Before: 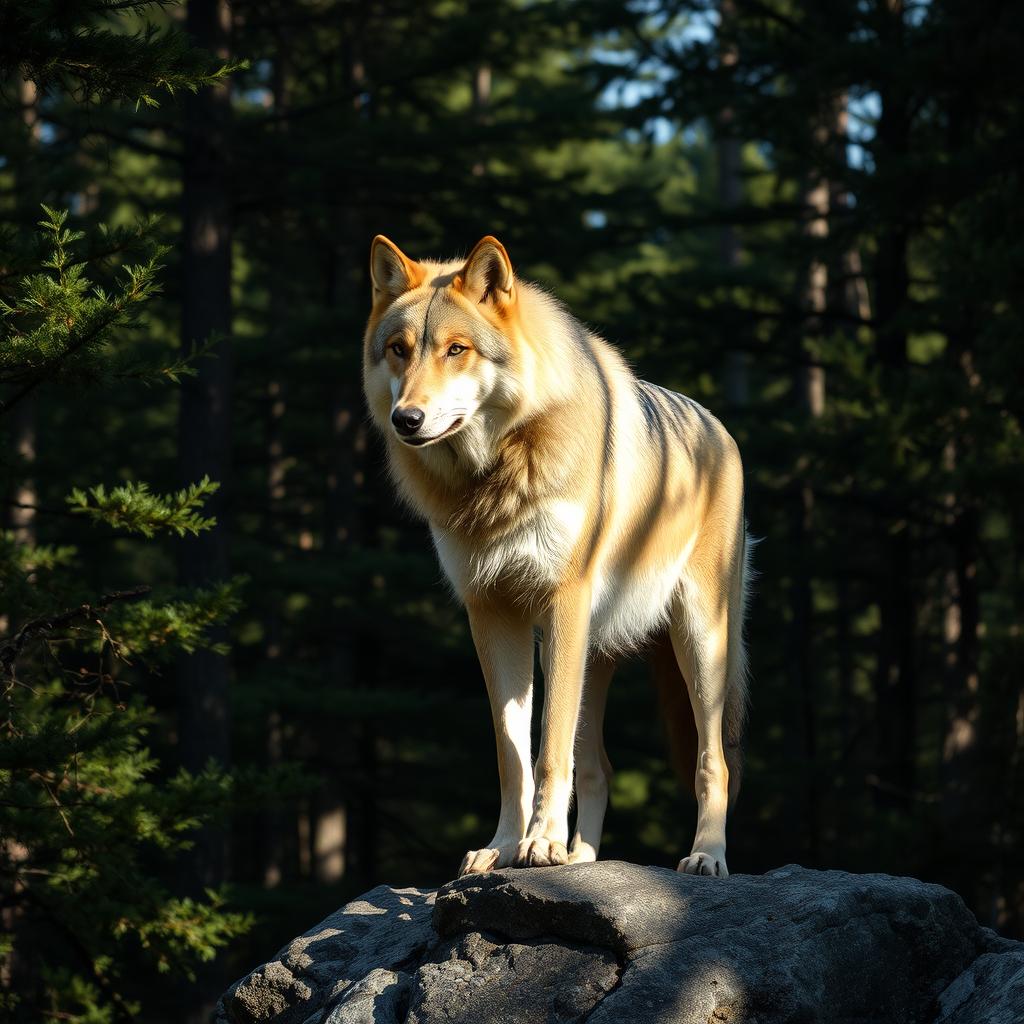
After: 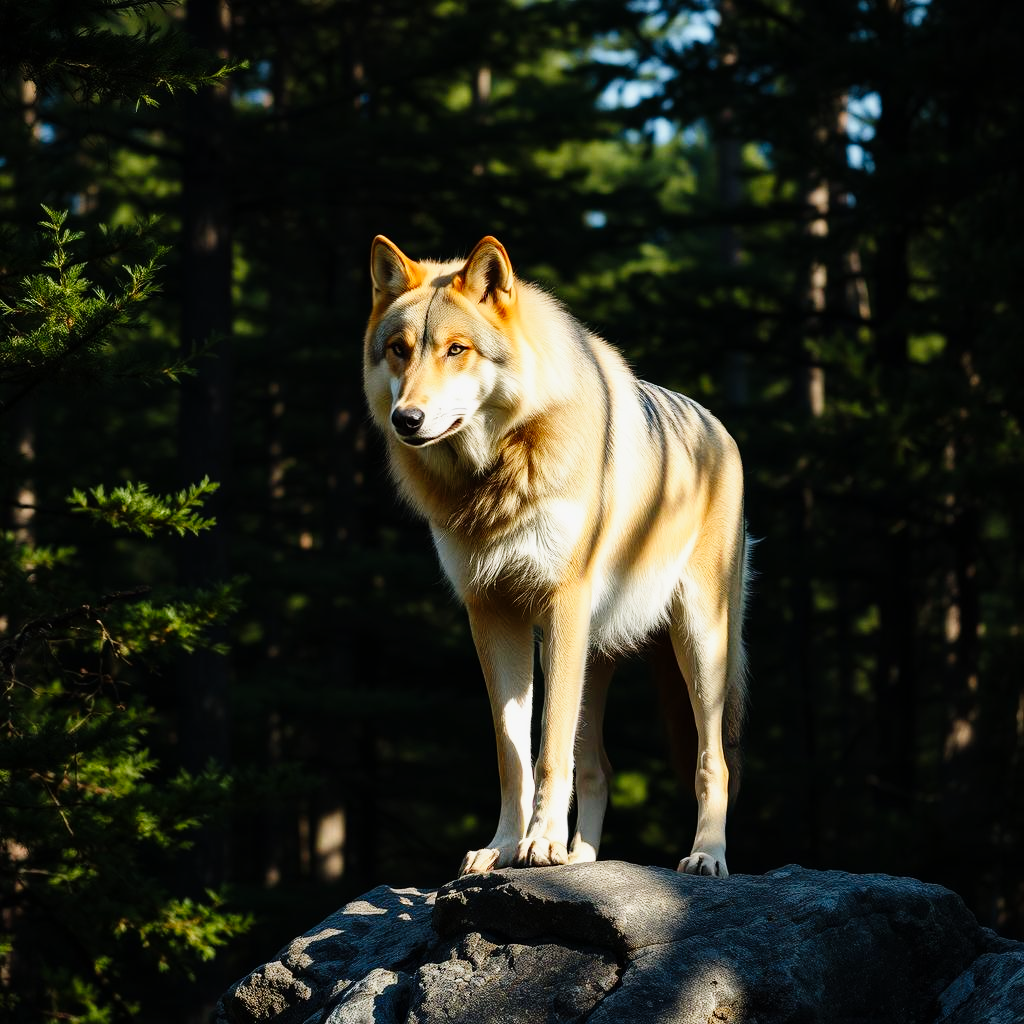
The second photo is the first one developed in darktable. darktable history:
tone curve: curves: ch0 [(0, 0) (0.136, 0.084) (0.346, 0.366) (0.489, 0.559) (0.66, 0.748) (0.849, 0.902) (1, 0.974)]; ch1 [(0, 0) (0.353, 0.344) (0.45, 0.46) (0.498, 0.498) (0.521, 0.512) (0.563, 0.559) (0.592, 0.605) (0.641, 0.673) (1, 1)]; ch2 [(0, 0) (0.333, 0.346) (0.375, 0.375) (0.424, 0.43) (0.476, 0.492) (0.502, 0.502) (0.524, 0.531) (0.579, 0.61) (0.612, 0.644) (0.641, 0.722) (1, 1)], preserve colors none
